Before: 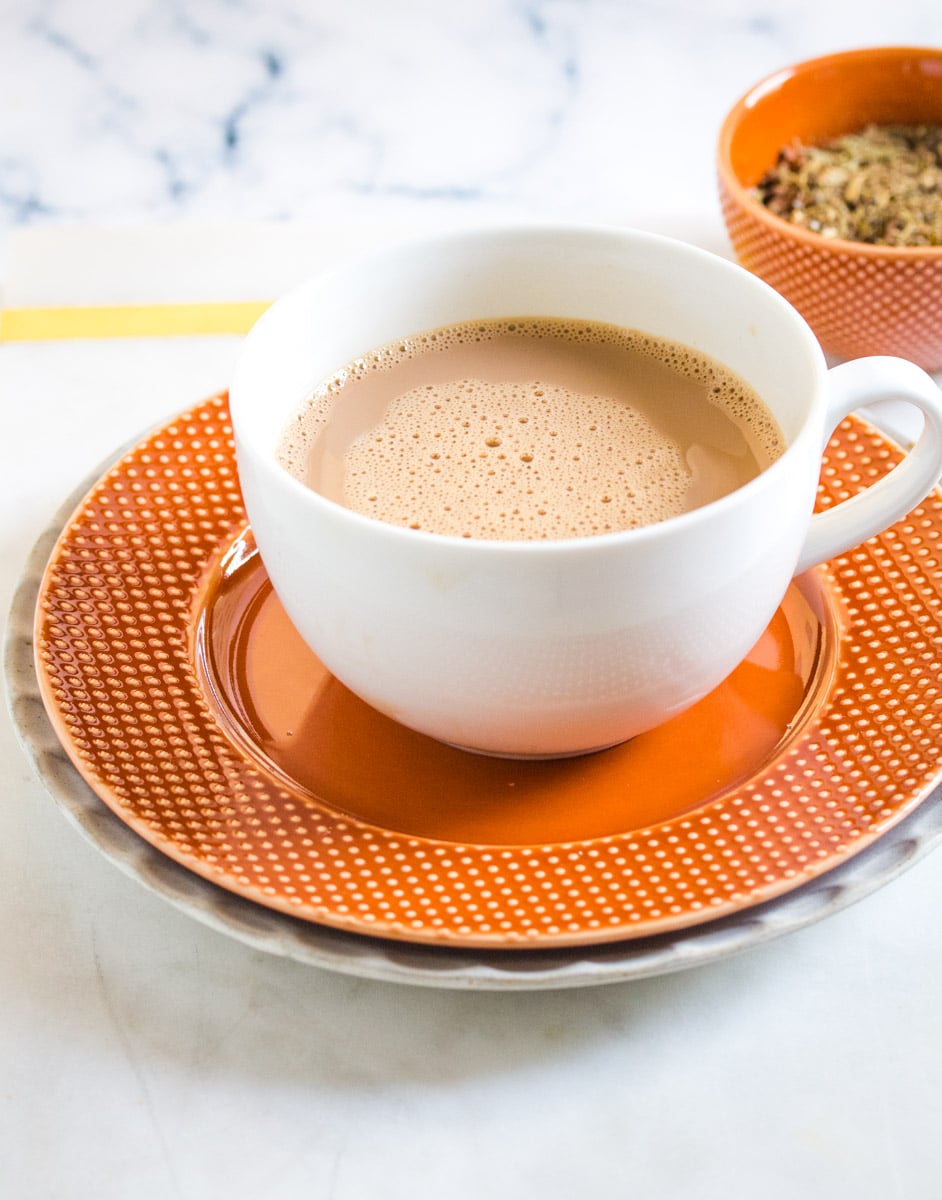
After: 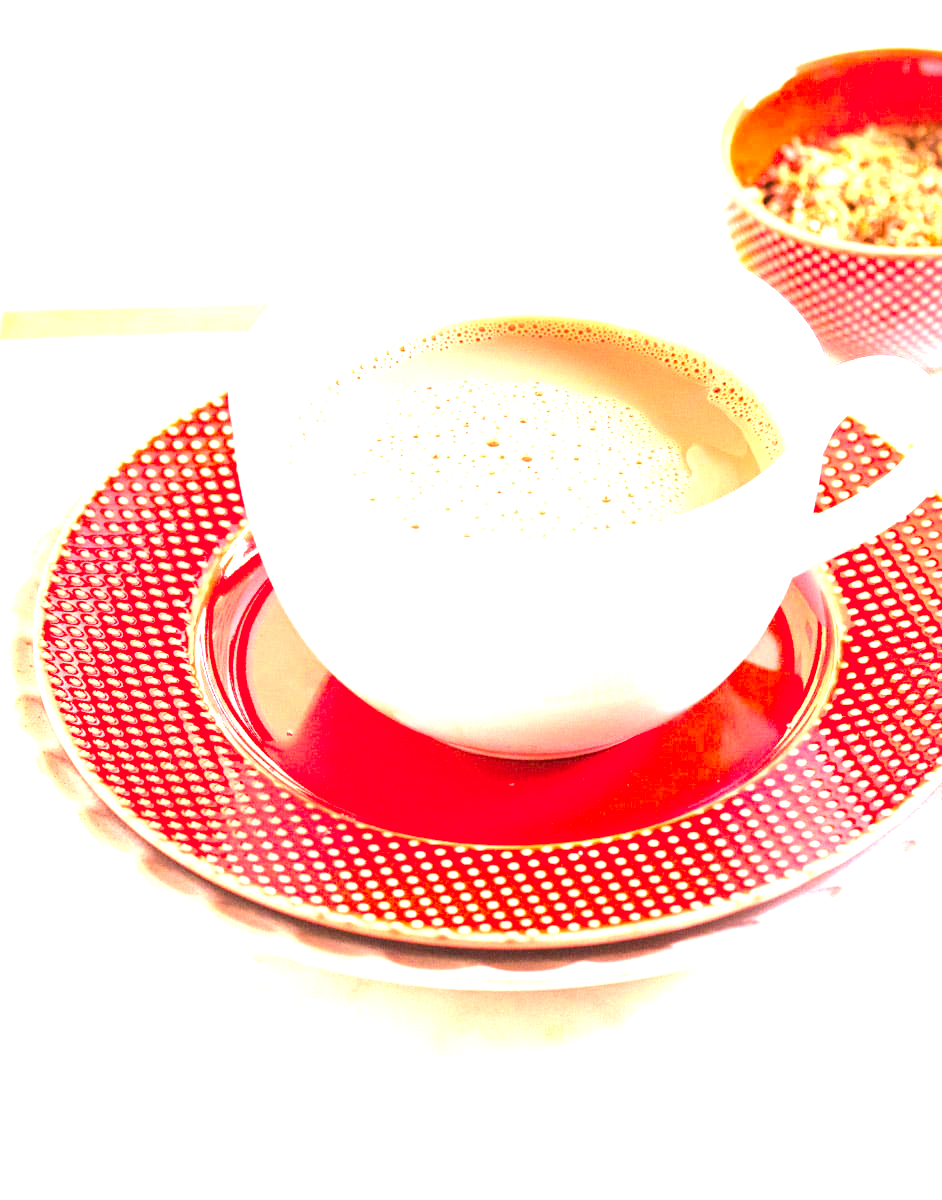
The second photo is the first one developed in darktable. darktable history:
sharpen: amount 0.209
color correction: highlights a* 21.78, highlights b* 22.18
color zones: curves: ch1 [(0.239, 0.552) (0.75, 0.5)]; ch2 [(0.25, 0.462) (0.749, 0.457)]
exposure: exposure 2.243 EV, compensate highlight preservation false
